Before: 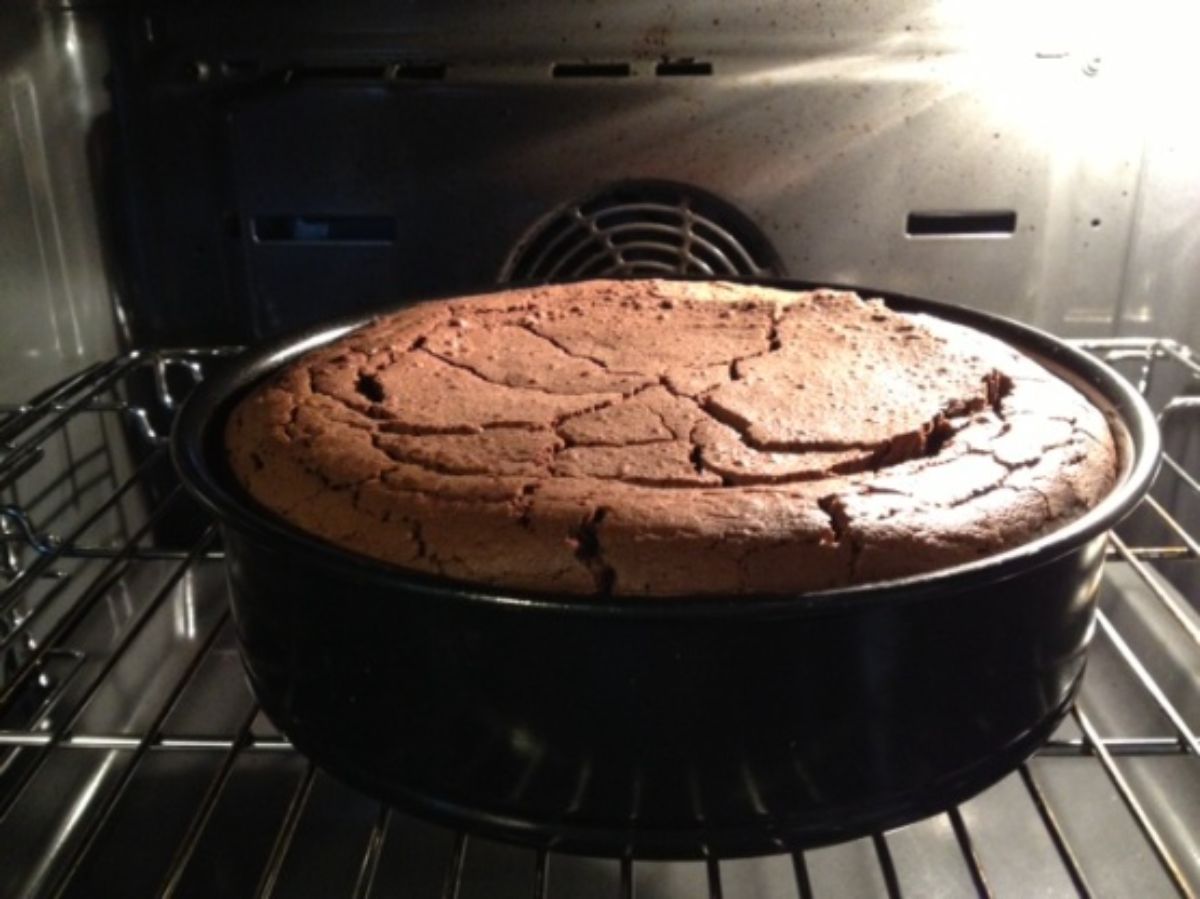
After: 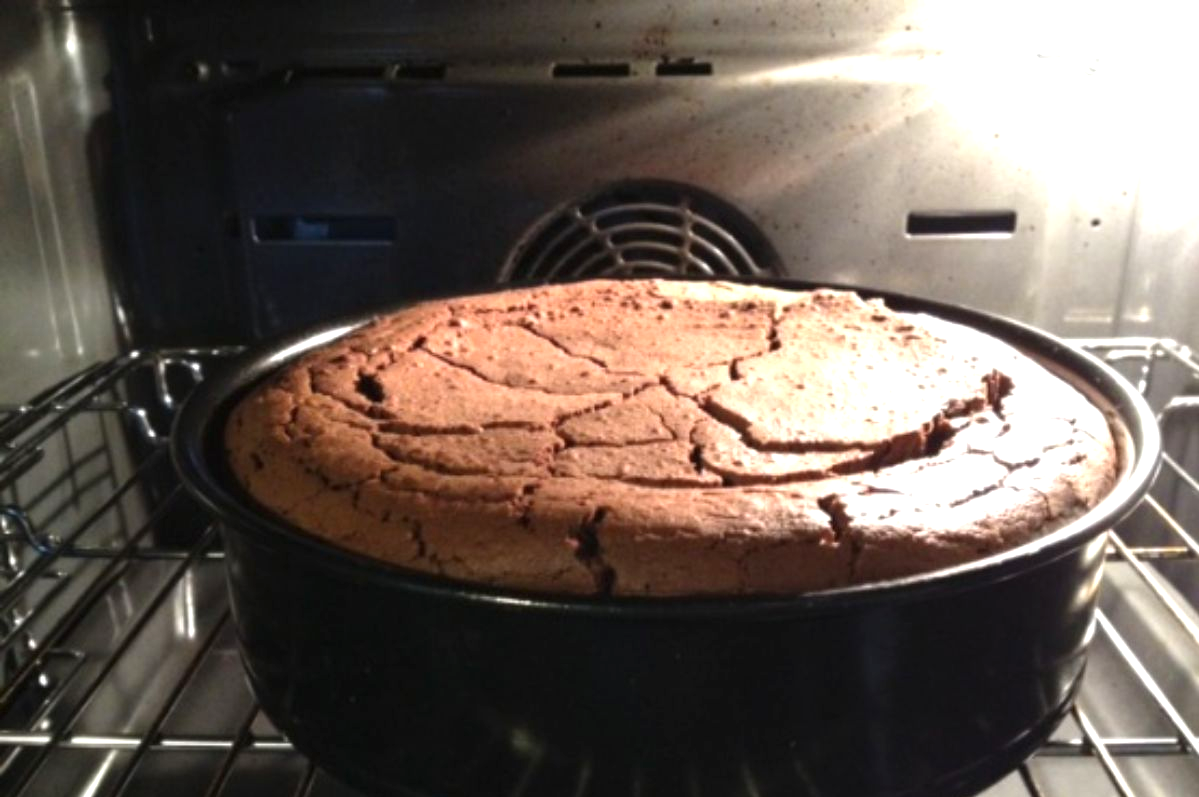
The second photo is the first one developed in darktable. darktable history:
crop and rotate: top 0%, bottom 11.345%
exposure: black level correction 0, exposure 0.7 EV, compensate exposure bias true, compensate highlight preservation false
